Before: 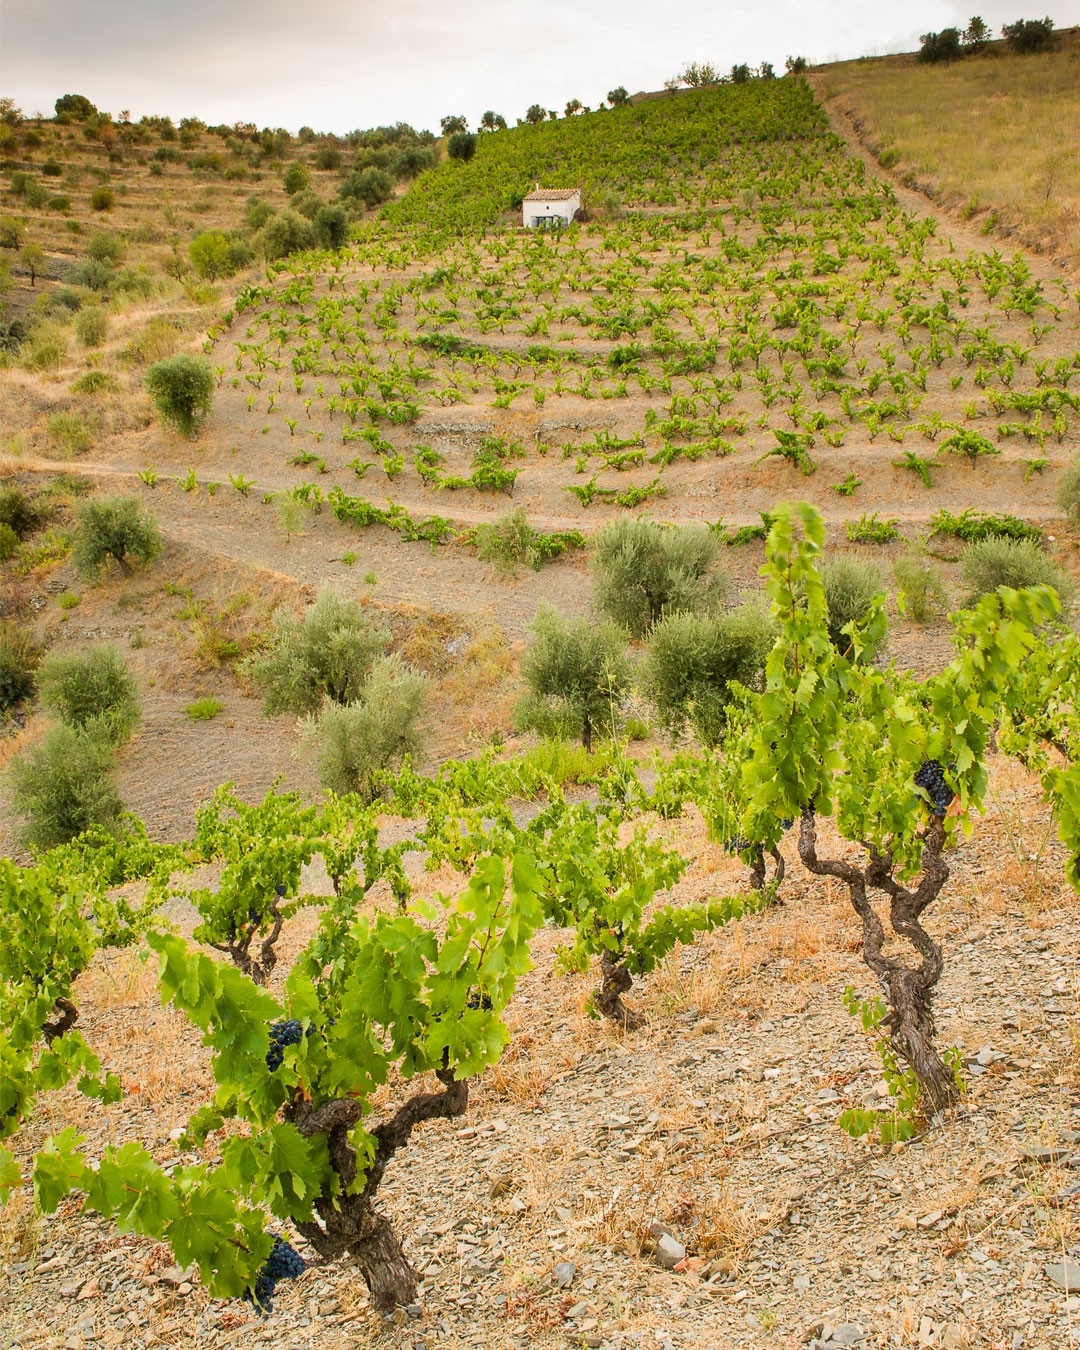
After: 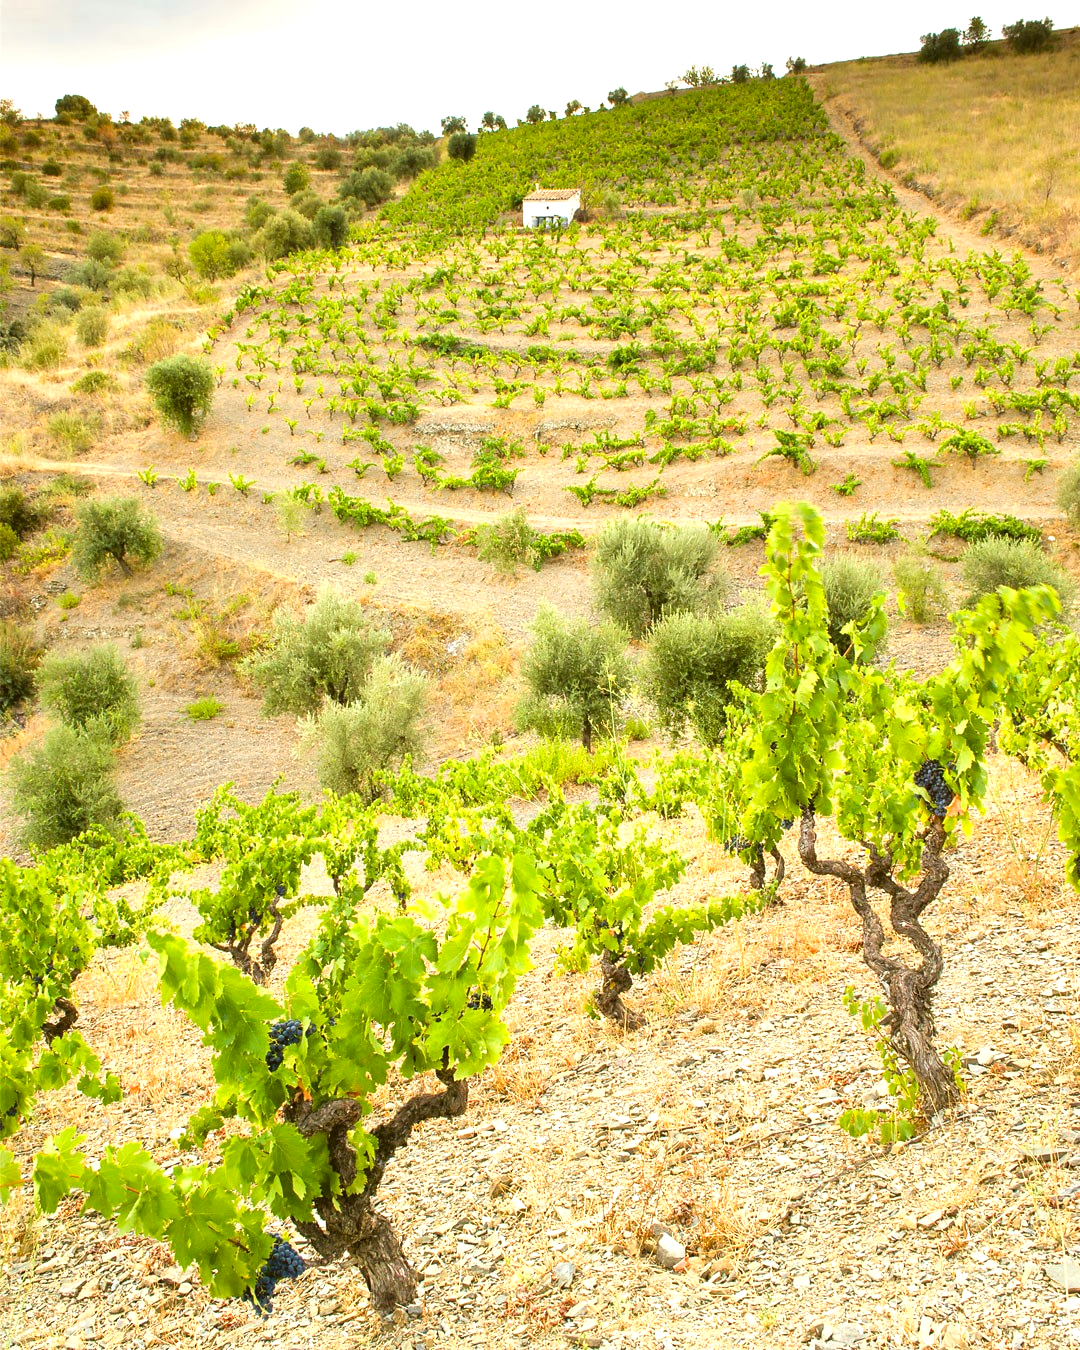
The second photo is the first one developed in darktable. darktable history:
color balance: lift [1.004, 1.002, 1.002, 0.998], gamma [1, 1.007, 1.002, 0.993], gain [1, 0.977, 1.013, 1.023], contrast -3.64%
levels: levels [0, 0.394, 0.787]
